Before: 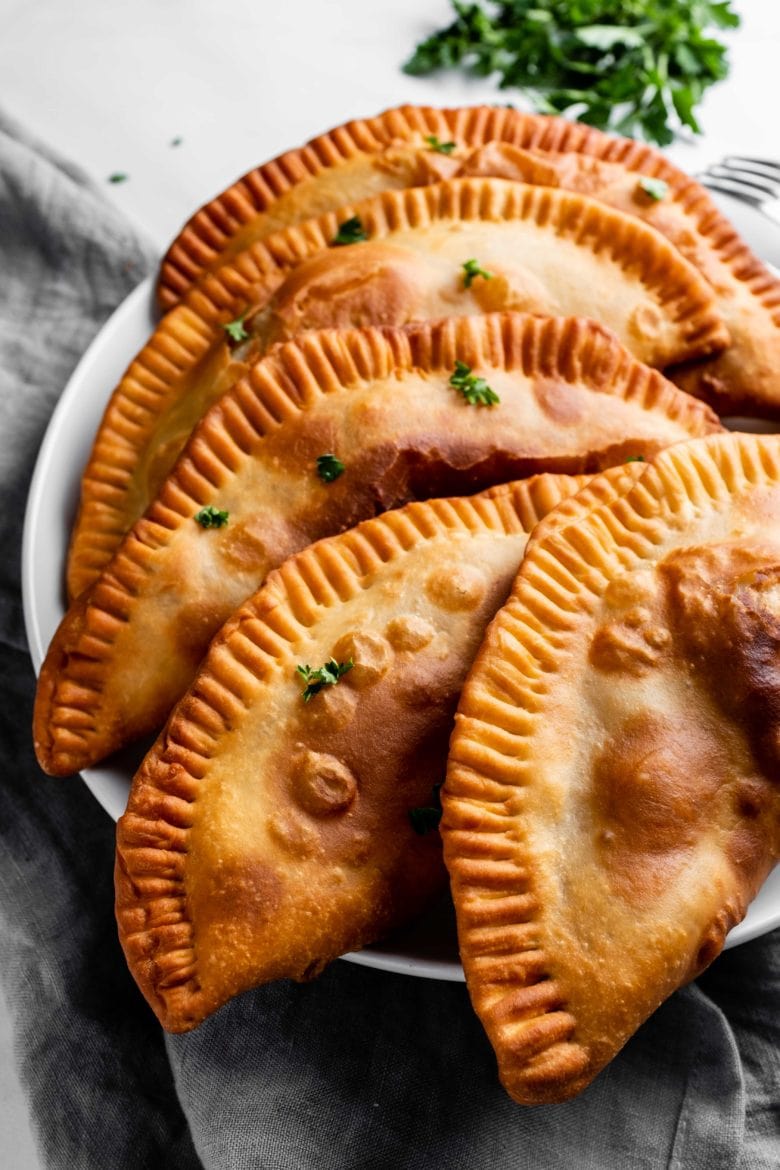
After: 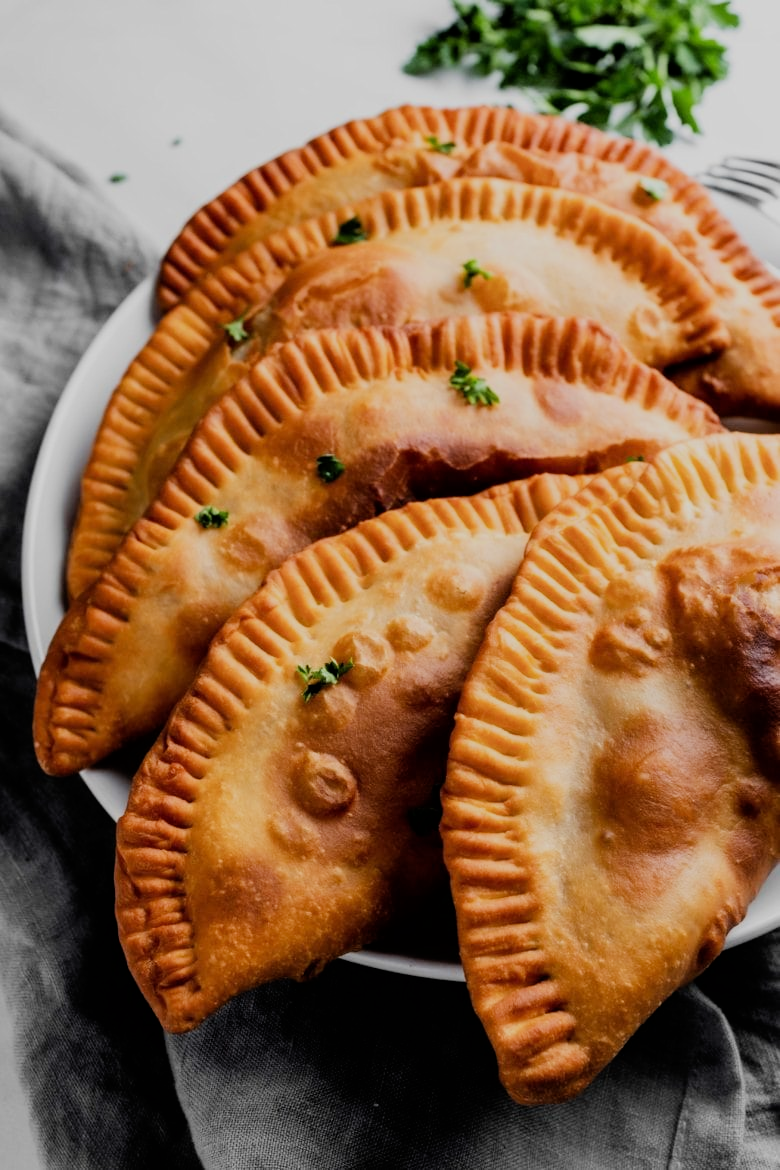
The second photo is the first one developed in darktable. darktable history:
filmic rgb: black relative exposure -7.65 EV, white relative exposure 4.56 EV, hardness 3.61
bloom: size 9%, threshold 100%, strength 7%
